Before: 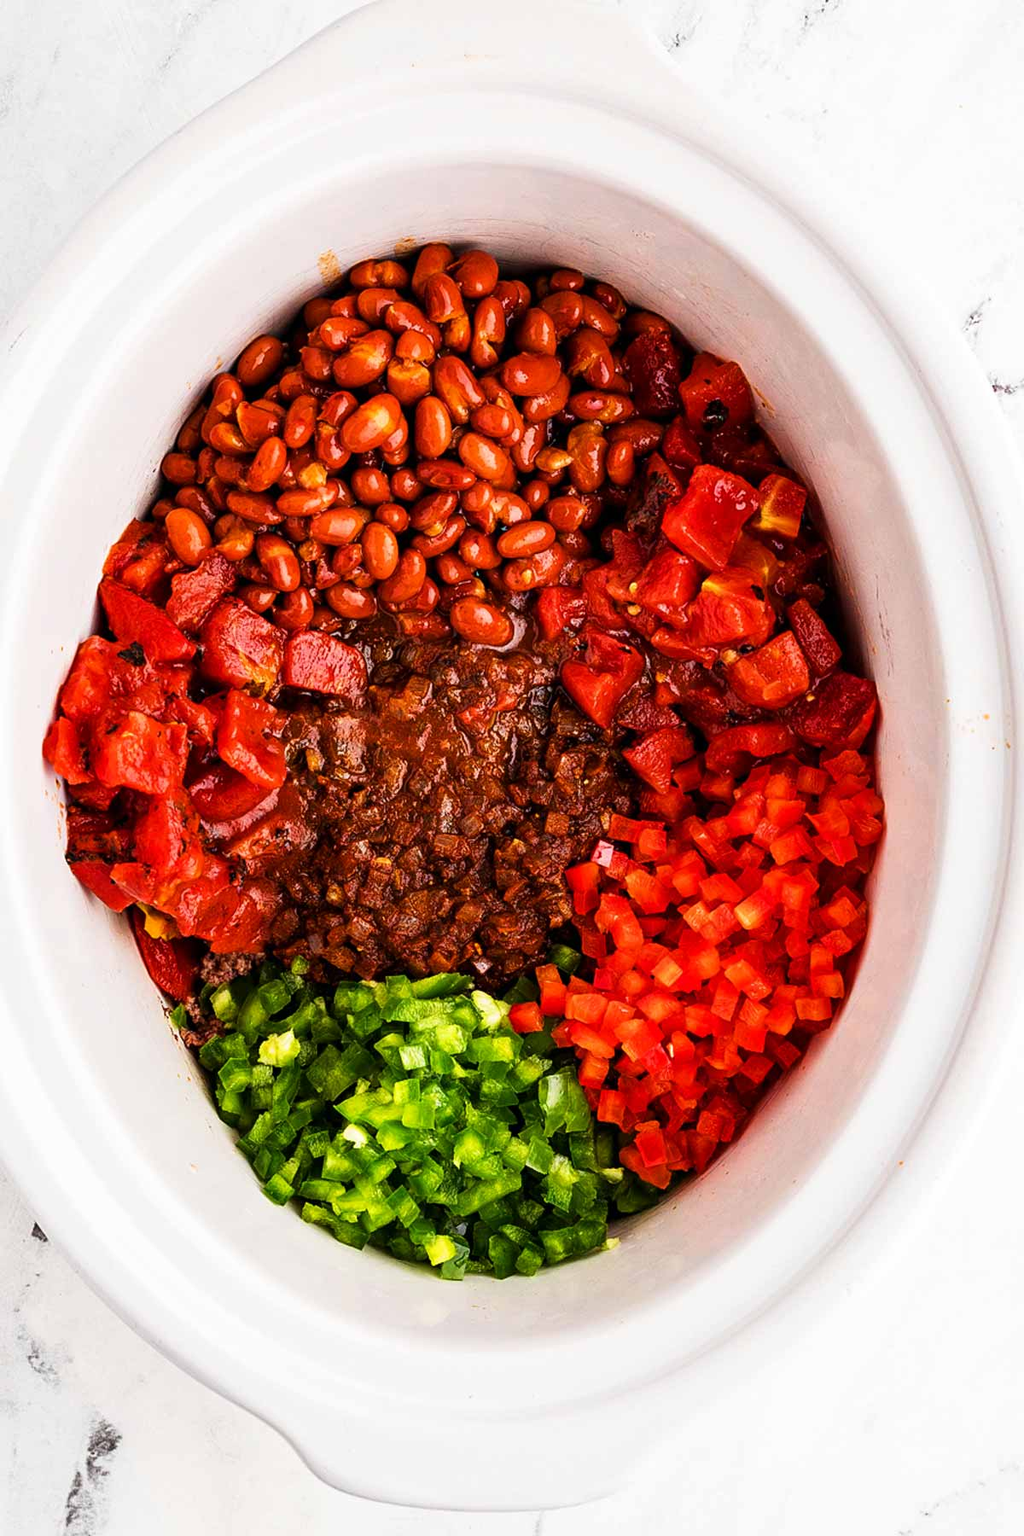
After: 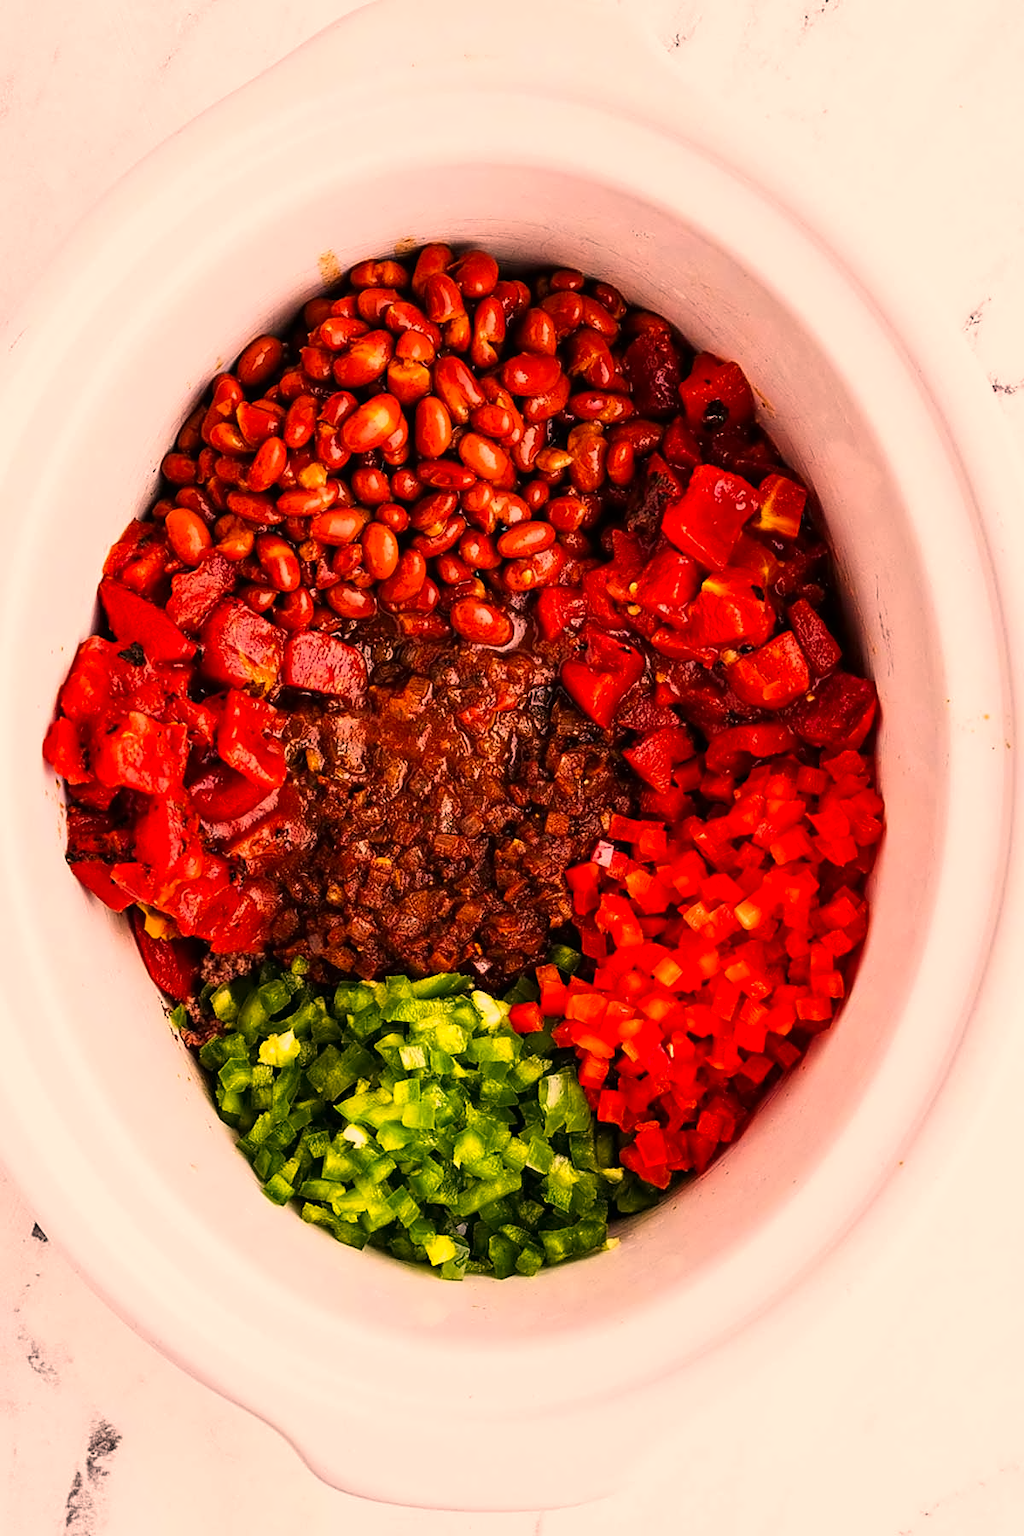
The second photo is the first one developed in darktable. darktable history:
contrast equalizer: y [[0.5 ×4, 0.525, 0.667], [0.5 ×6], [0.5 ×6], [0 ×4, 0.042, 0], [0, 0, 0.004, 0.1, 0.191, 0.131]]
color correction: highlights a* 21.16, highlights b* 19.61
